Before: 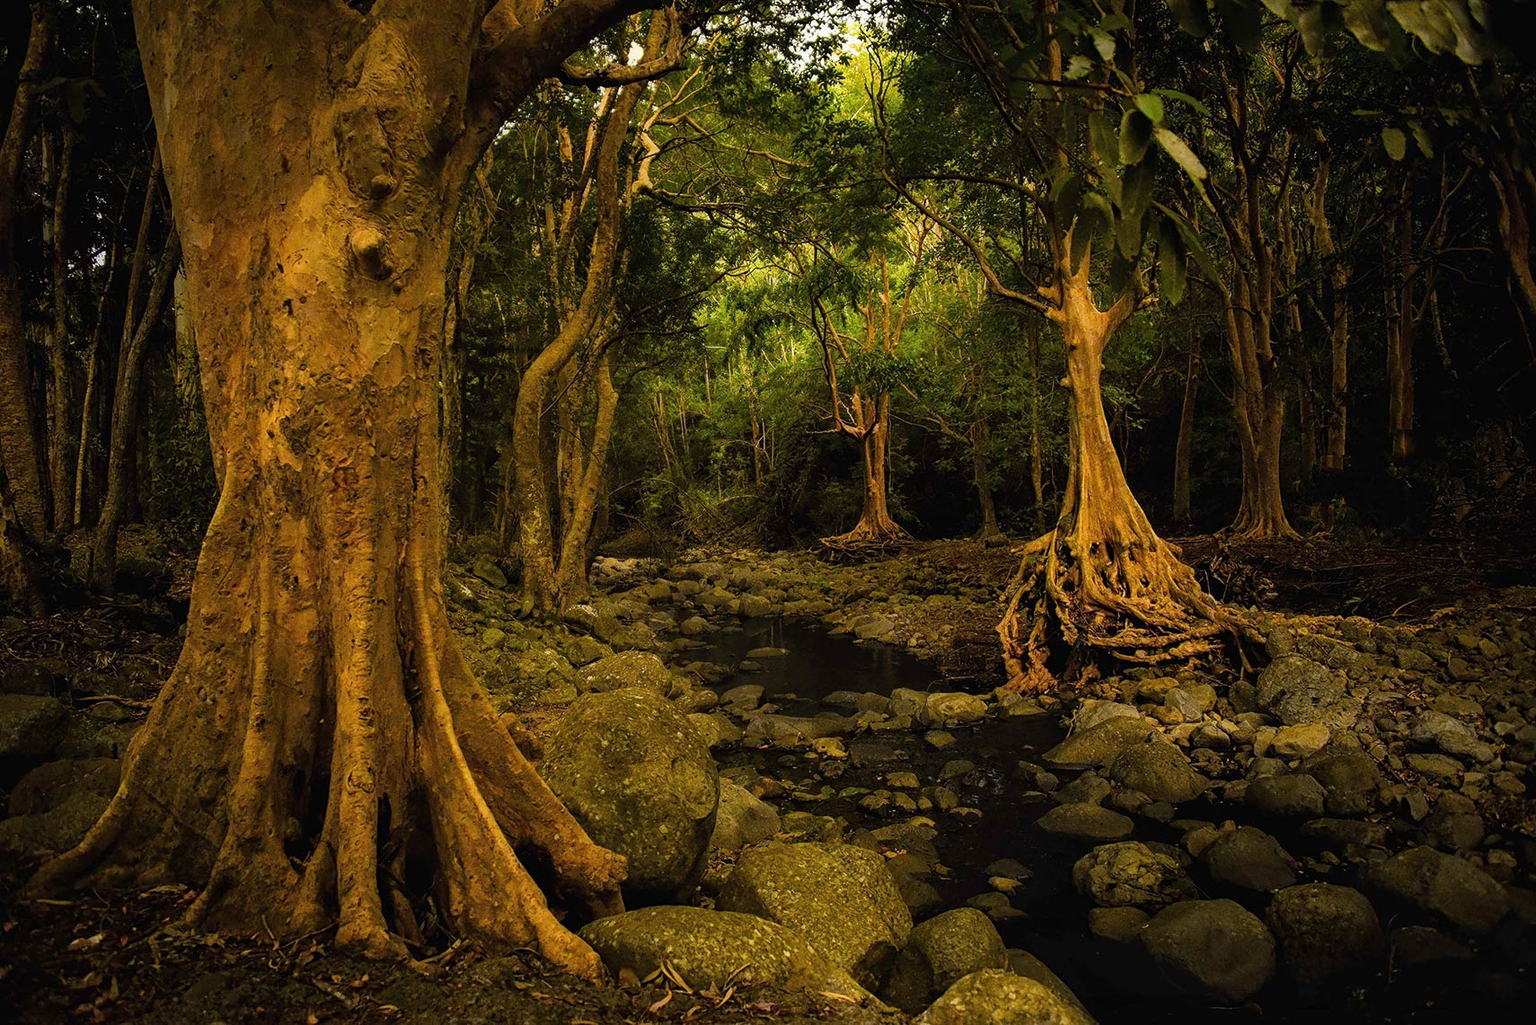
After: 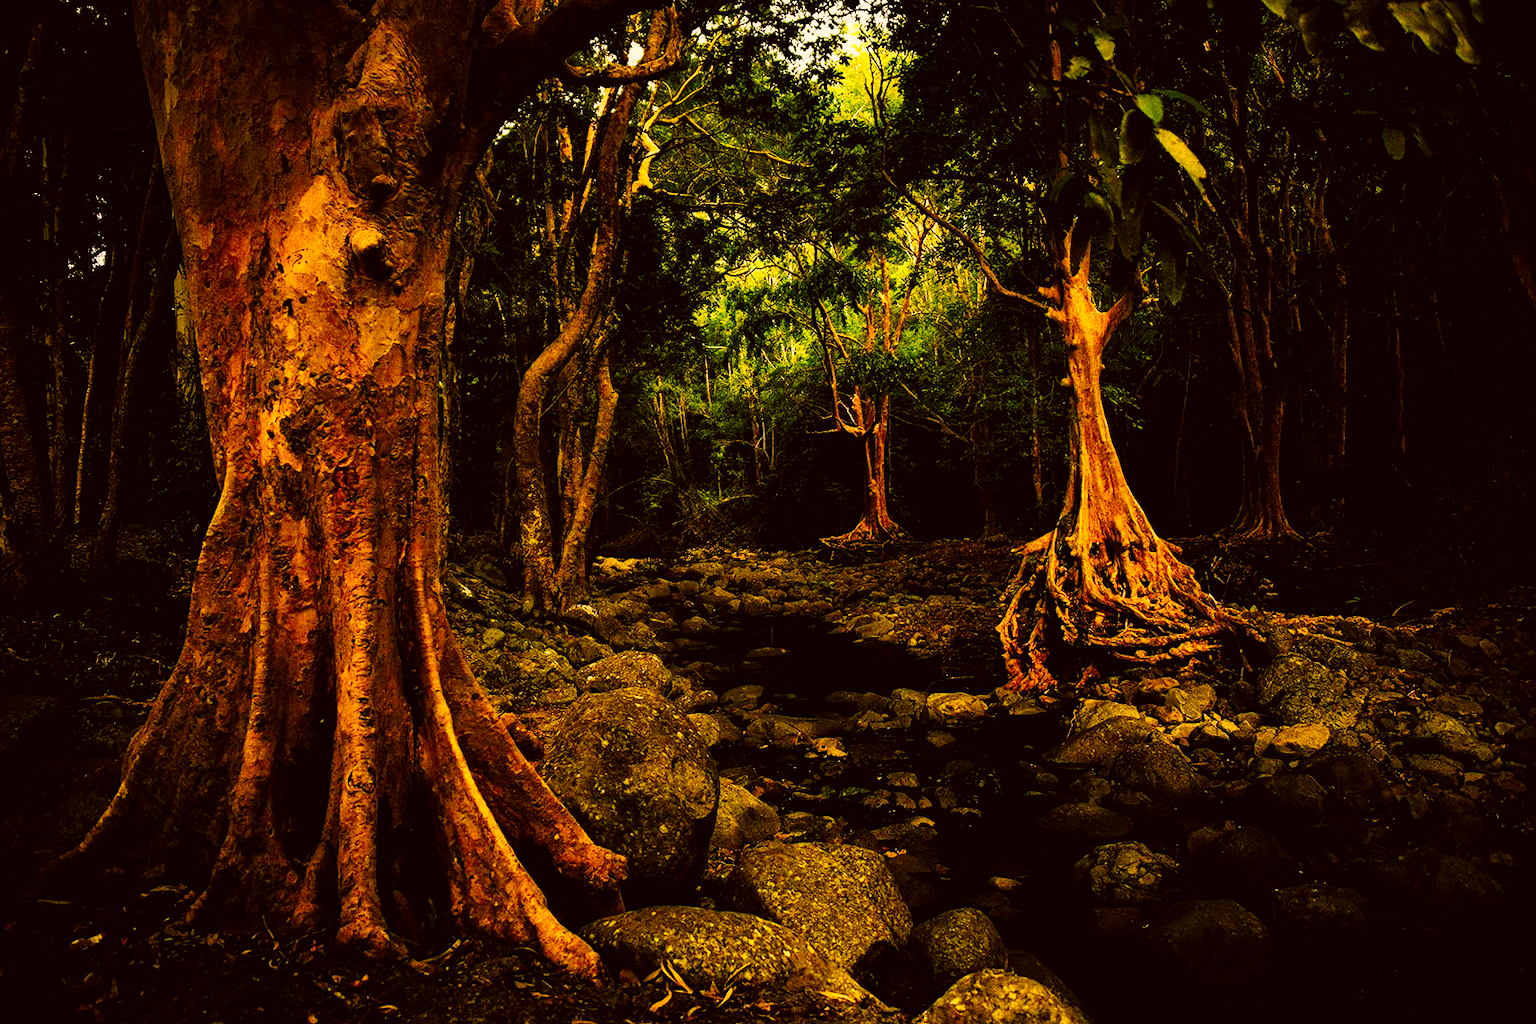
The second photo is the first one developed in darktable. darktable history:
color correction: highlights a* 8.98, highlights b* 15.09, shadows a* -0.49, shadows b* 26.52
tone curve: curves: ch0 [(0, 0) (0.003, 0.002) (0.011, 0.002) (0.025, 0.002) (0.044, 0.002) (0.069, 0.002) (0.1, 0.003) (0.136, 0.008) (0.177, 0.03) (0.224, 0.058) (0.277, 0.139) (0.335, 0.233) (0.399, 0.363) (0.468, 0.506) (0.543, 0.649) (0.623, 0.781) (0.709, 0.88) (0.801, 0.956) (0.898, 0.994) (1, 1)], preserve colors none
